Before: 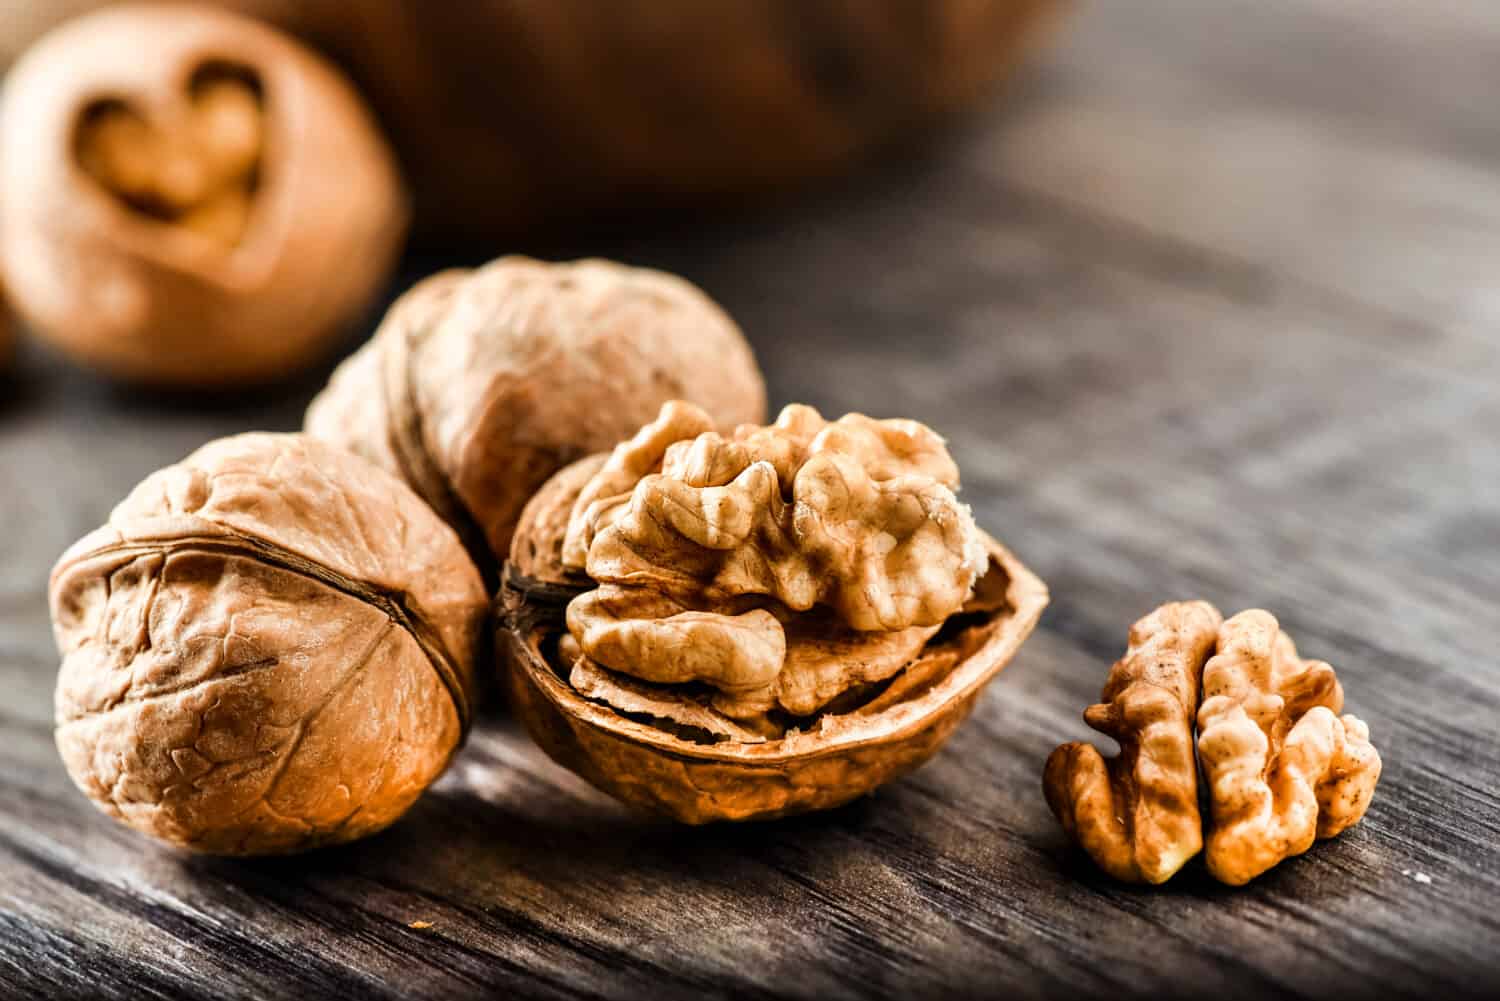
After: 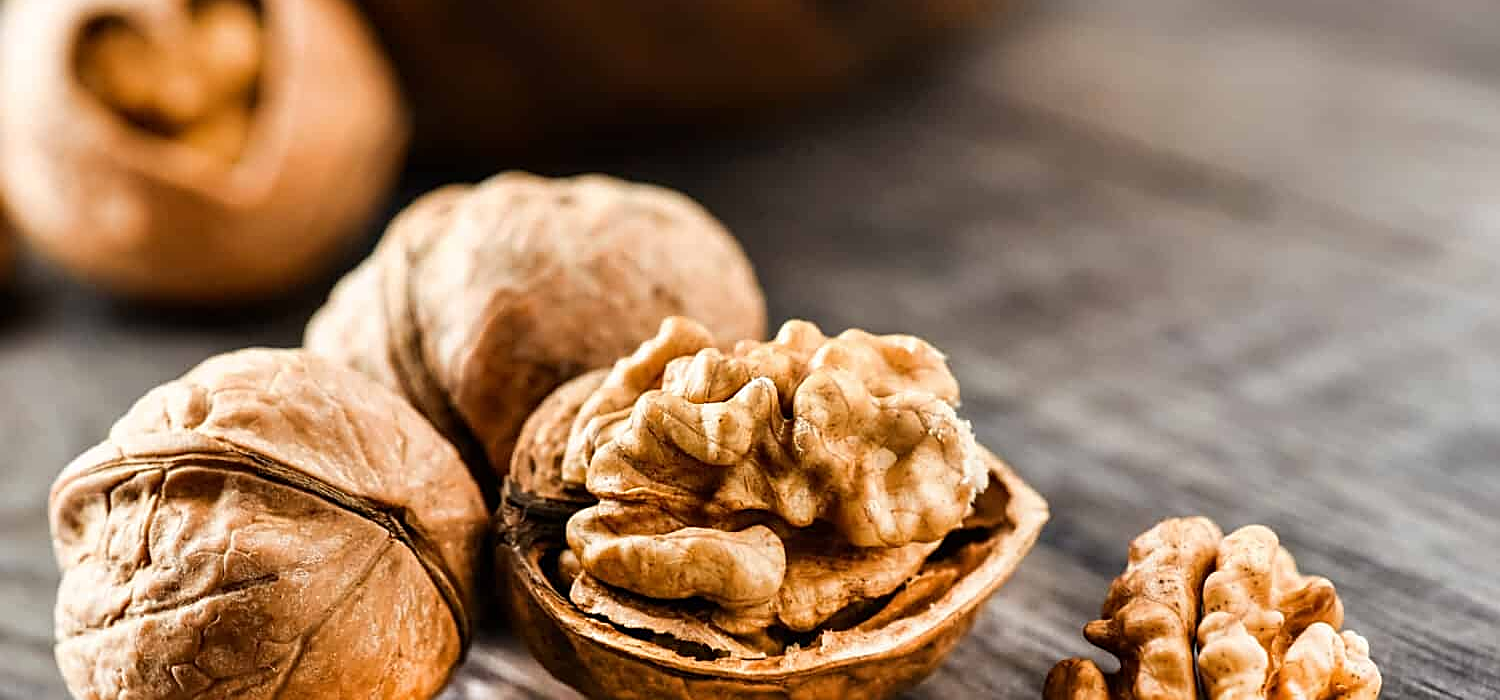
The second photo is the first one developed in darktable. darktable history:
sharpen: amount 0.58
crop and rotate: top 8.581%, bottom 21.443%
